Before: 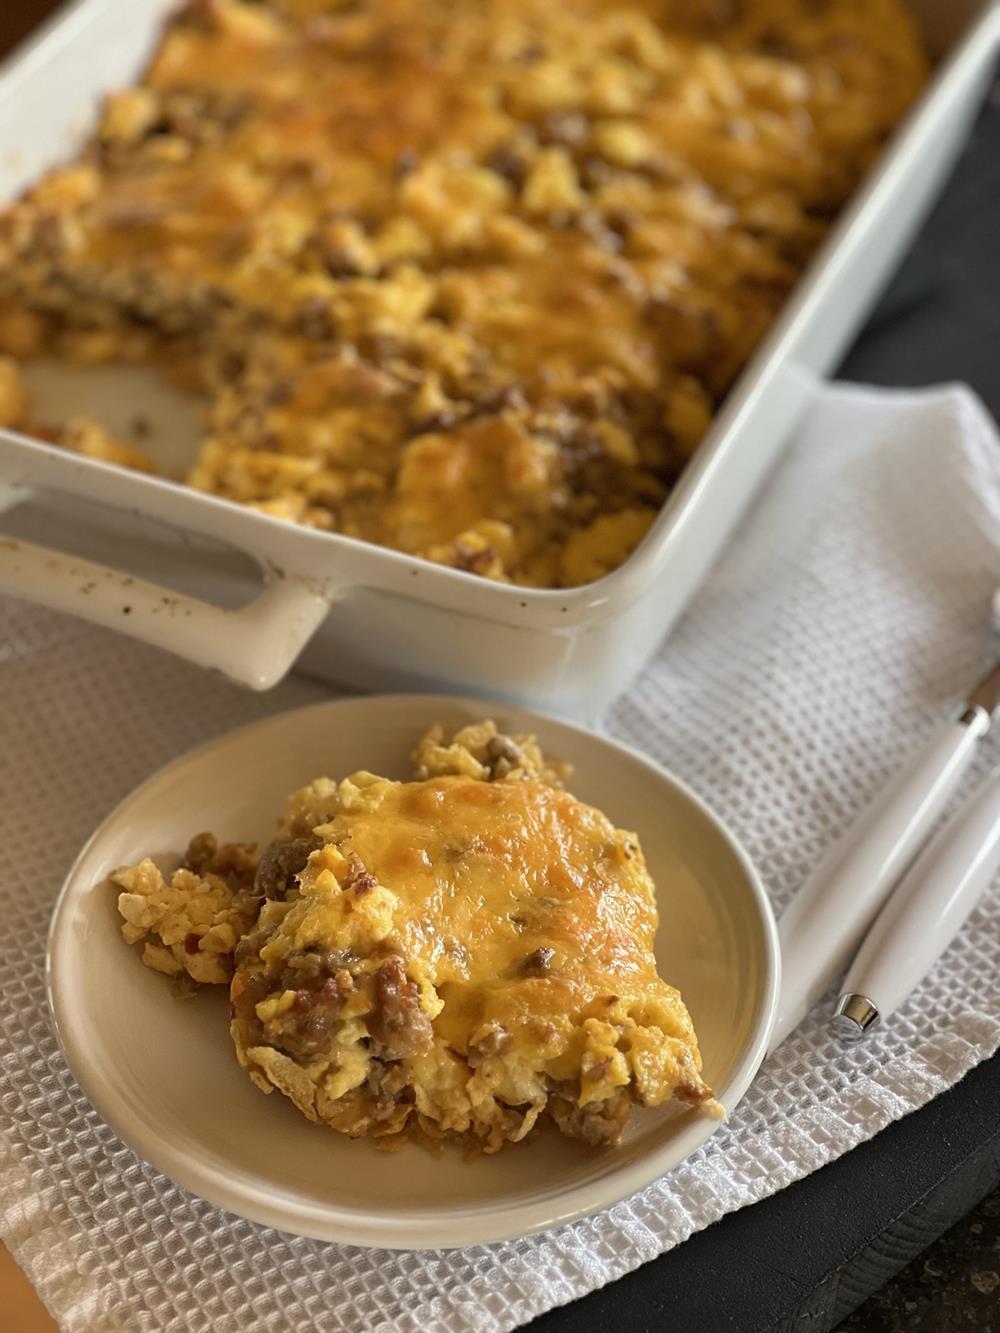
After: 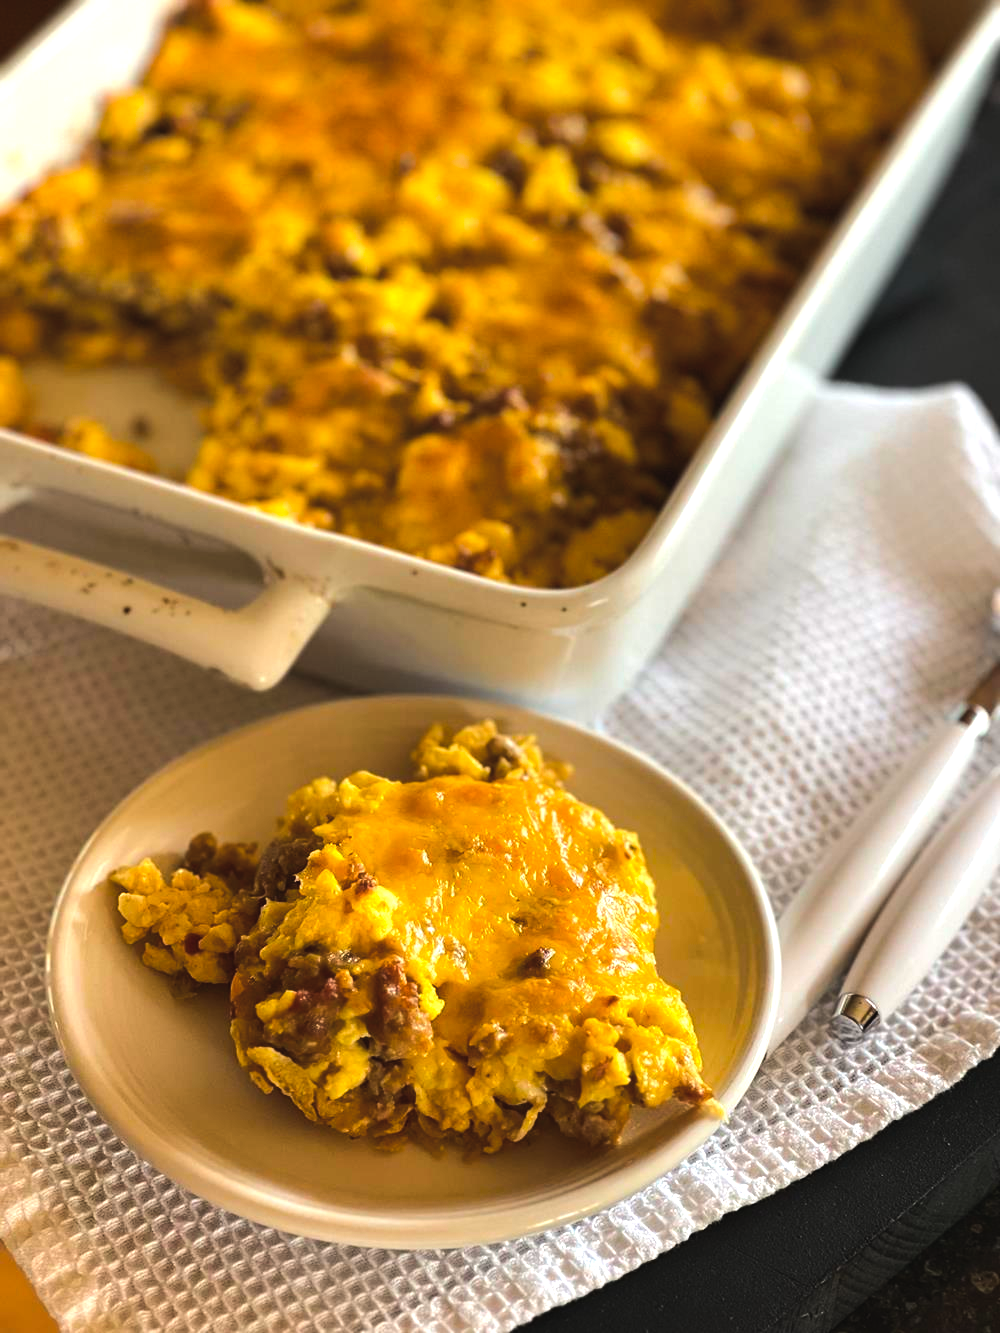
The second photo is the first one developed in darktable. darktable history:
contrast brightness saturation: contrast 0.04, saturation 0.07
color balance rgb: global offset › luminance 0.71%, perceptual saturation grading › global saturation -11.5%, perceptual brilliance grading › highlights 17.77%, perceptual brilliance grading › mid-tones 31.71%, perceptual brilliance grading › shadows -31.01%, global vibrance 50%
